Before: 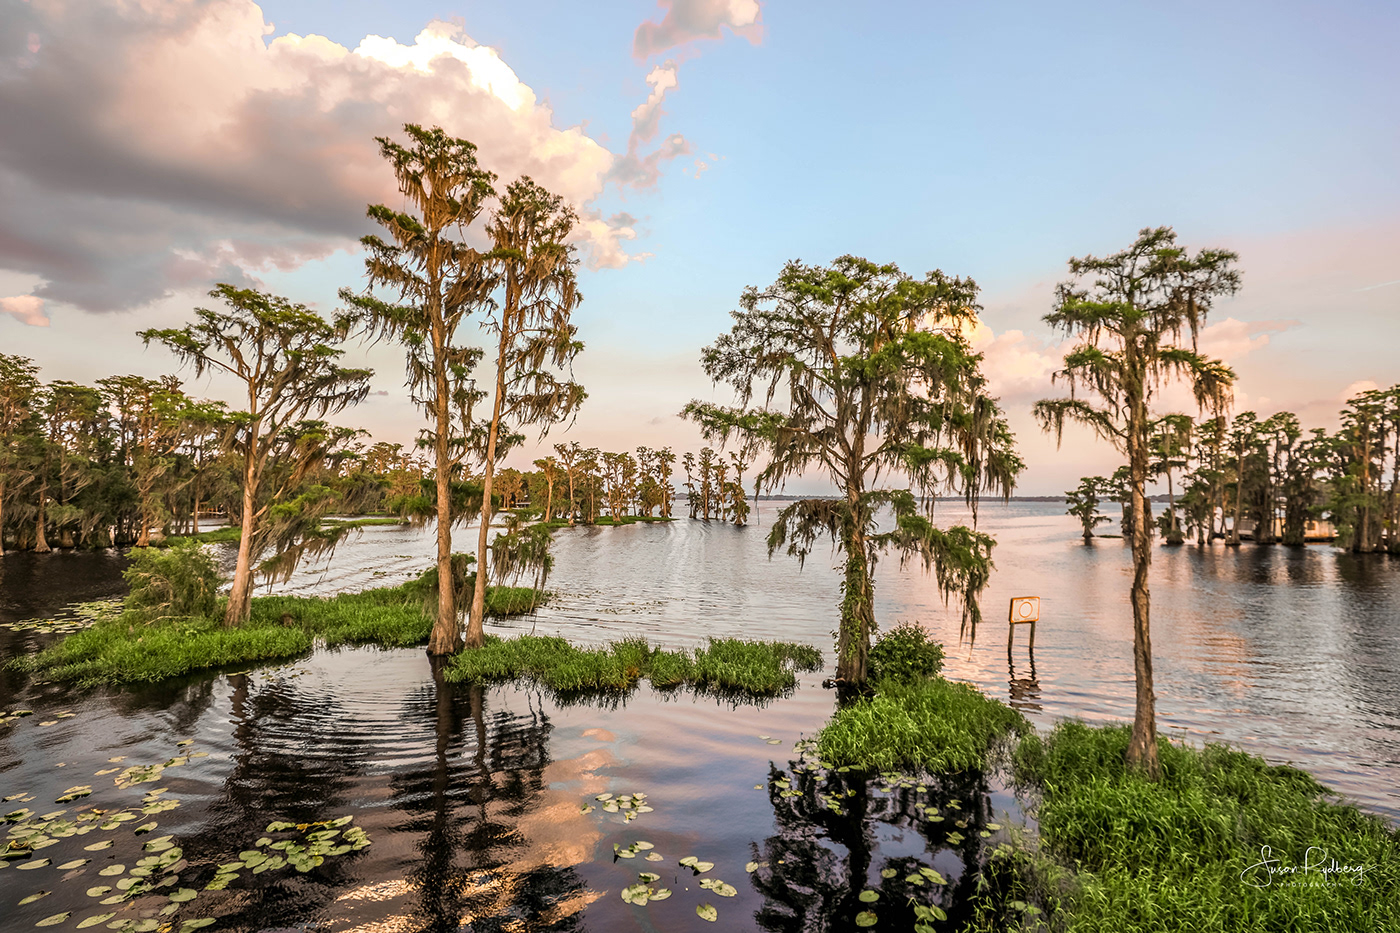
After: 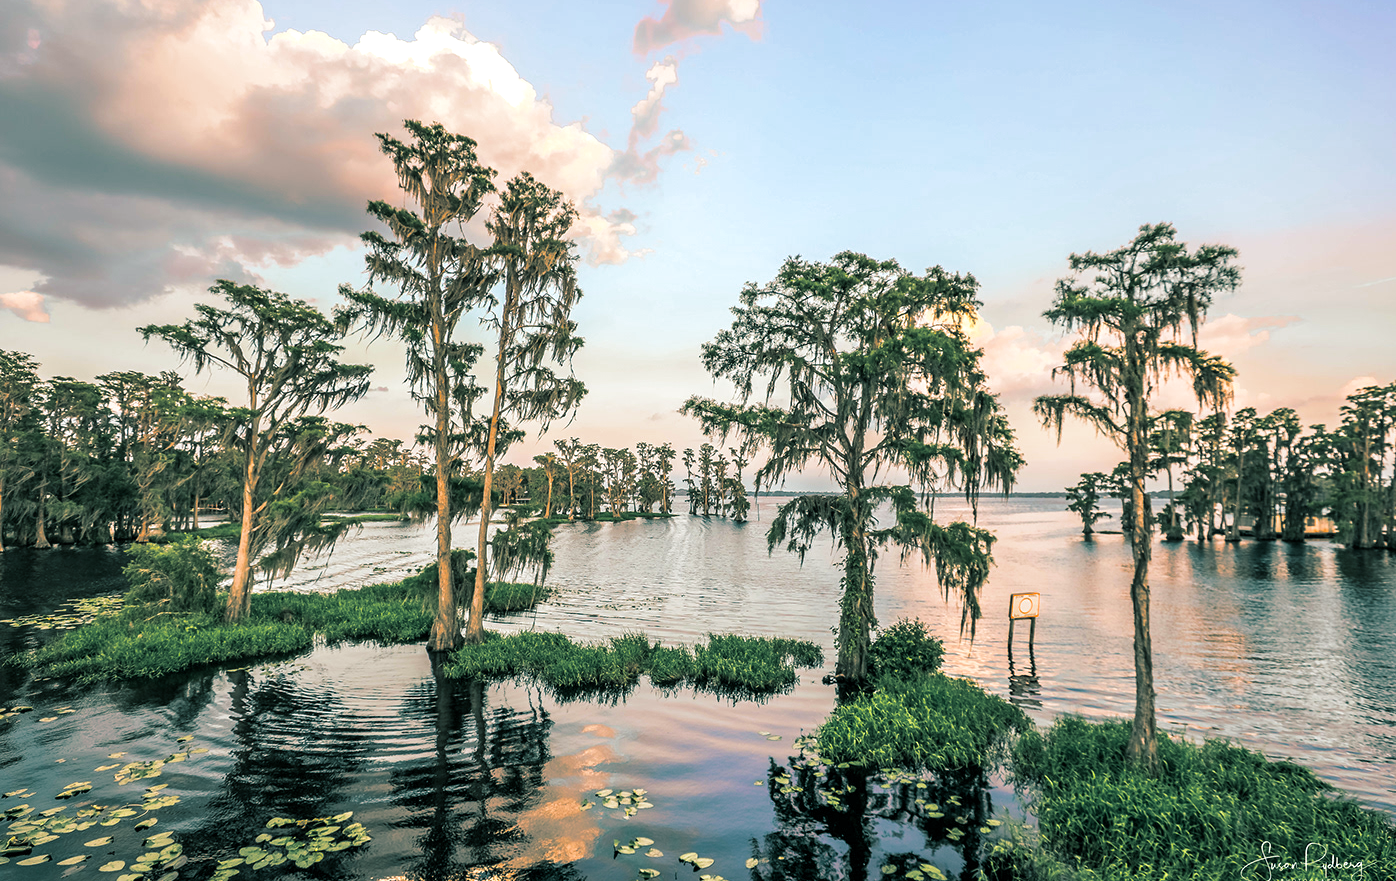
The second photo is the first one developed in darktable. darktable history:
split-toning: shadows › hue 183.6°, shadows › saturation 0.52, highlights › hue 0°, highlights › saturation 0
color balance rgb: linear chroma grading › global chroma 8.12%, perceptual saturation grading › global saturation 9.07%, perceptual saturation grading › highlights -13.84%, perceptual saturation grading › mid-tones 14.88%, perceptual saturation grading › shadows 22.8%, perceptual brilliance grading › highlights 2.61%, global vibrance 12.07%
exposure: exposure 0.127 EV, compensate highlight preservation false
crop: top 0.448%, right 0.264%, bottom 5.045%
white balance: red 0.978, blue 0.999
